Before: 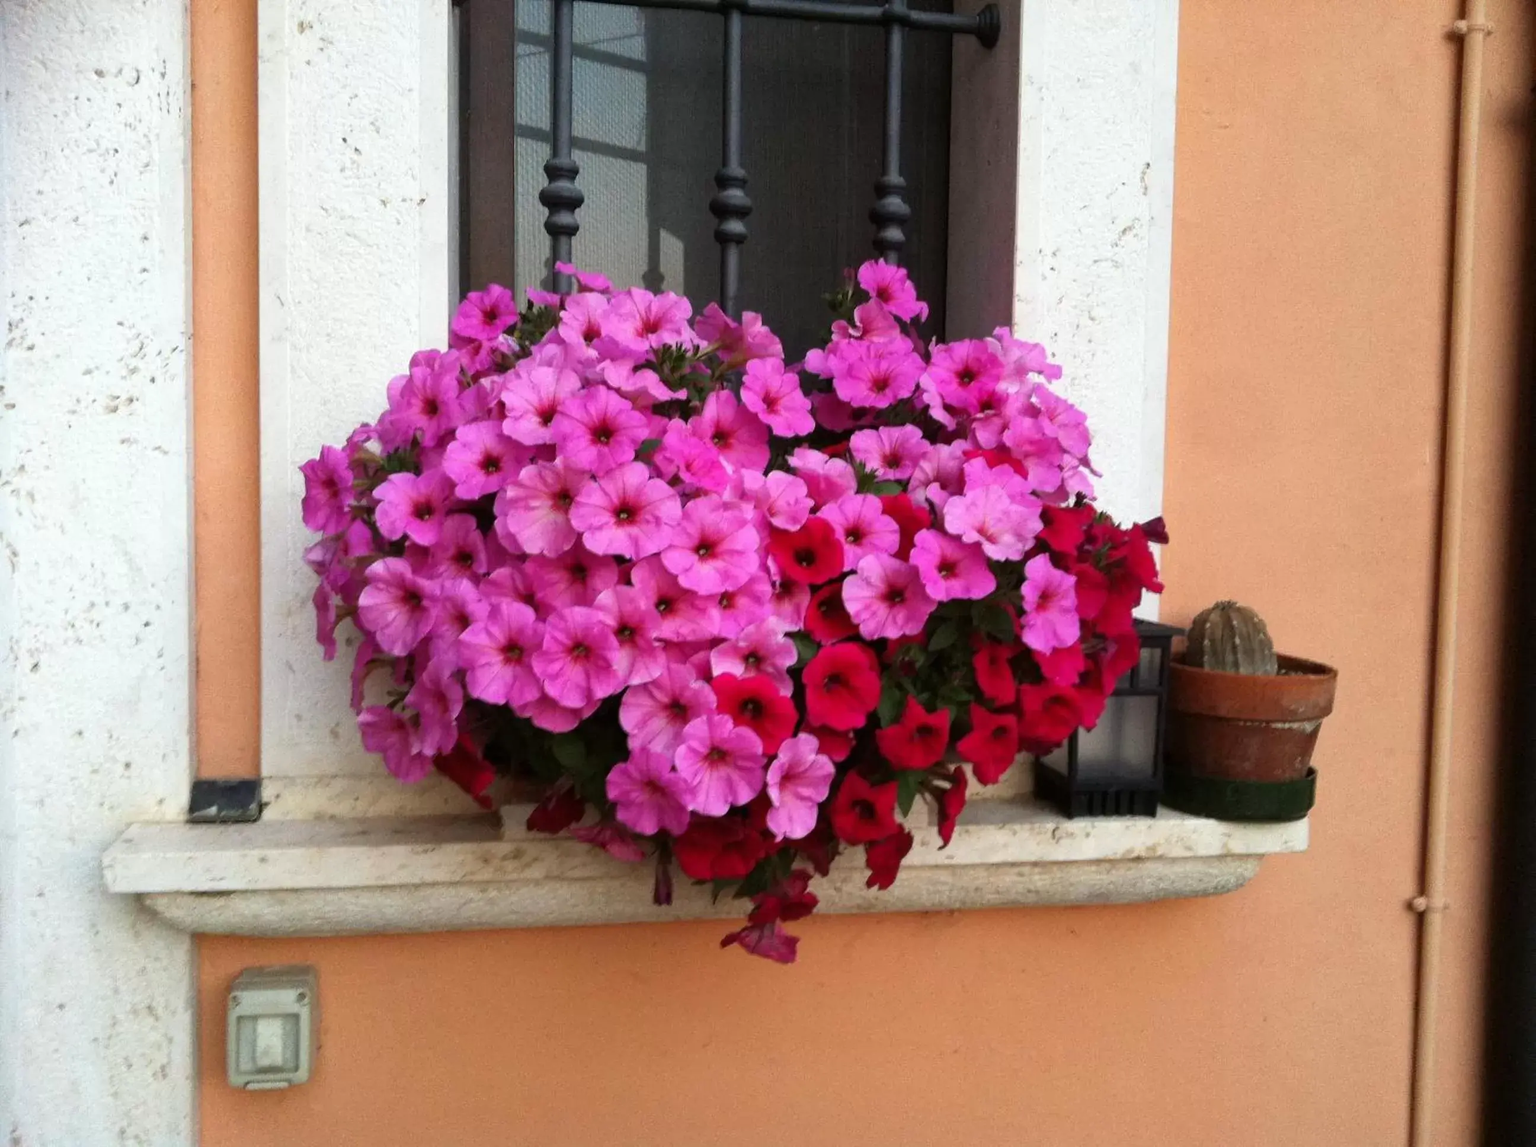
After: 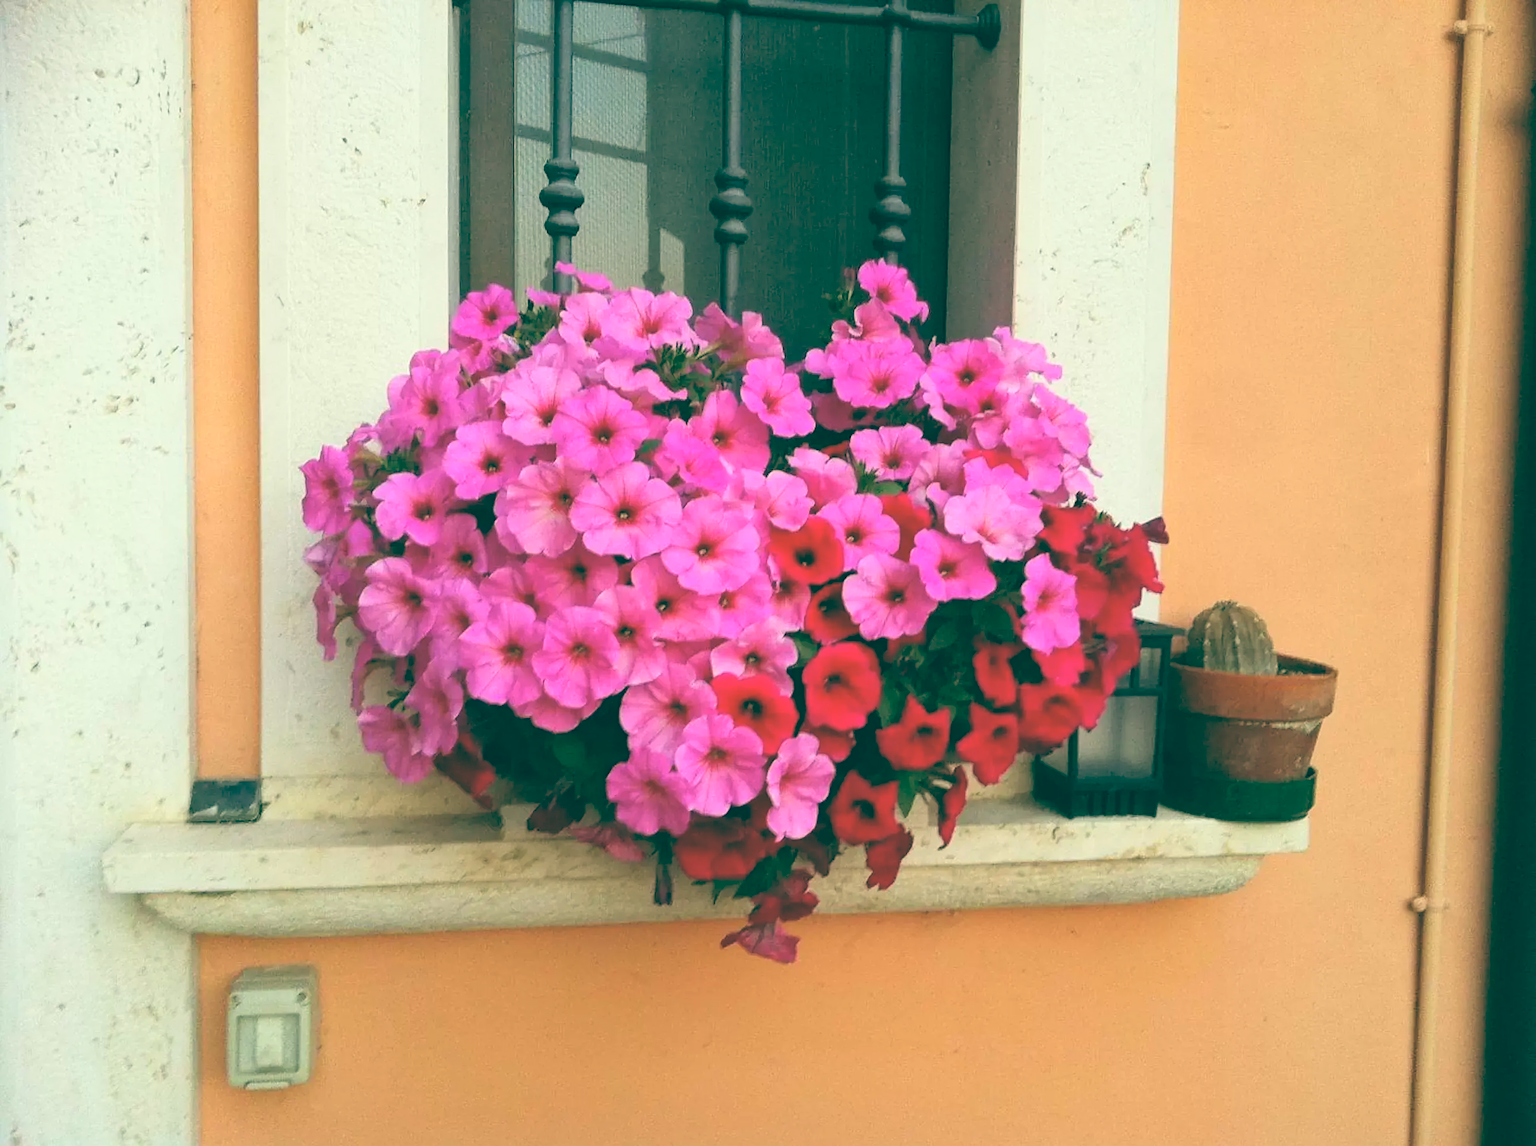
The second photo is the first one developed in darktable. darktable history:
color balance: lift [1.005, 0.99, 1.007, 1.01], gamma [1, 1.034, 1.032, 0.966], gain [0.873, 1.055, 1.067, 0.933]
sharpen: on, module defaults
contrast brightness saturation: contrast 0.1, brightness 0.3, saturation 0.14
